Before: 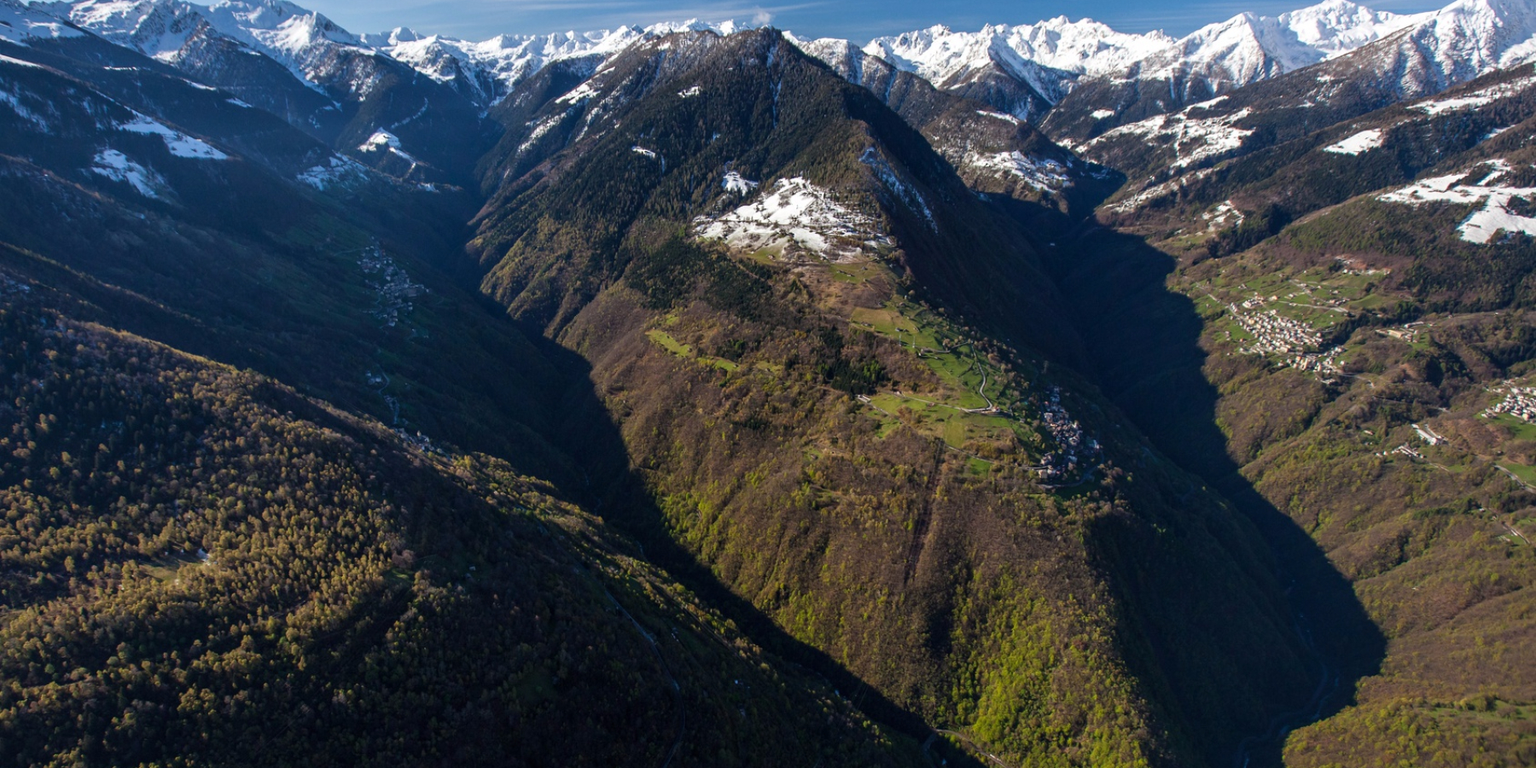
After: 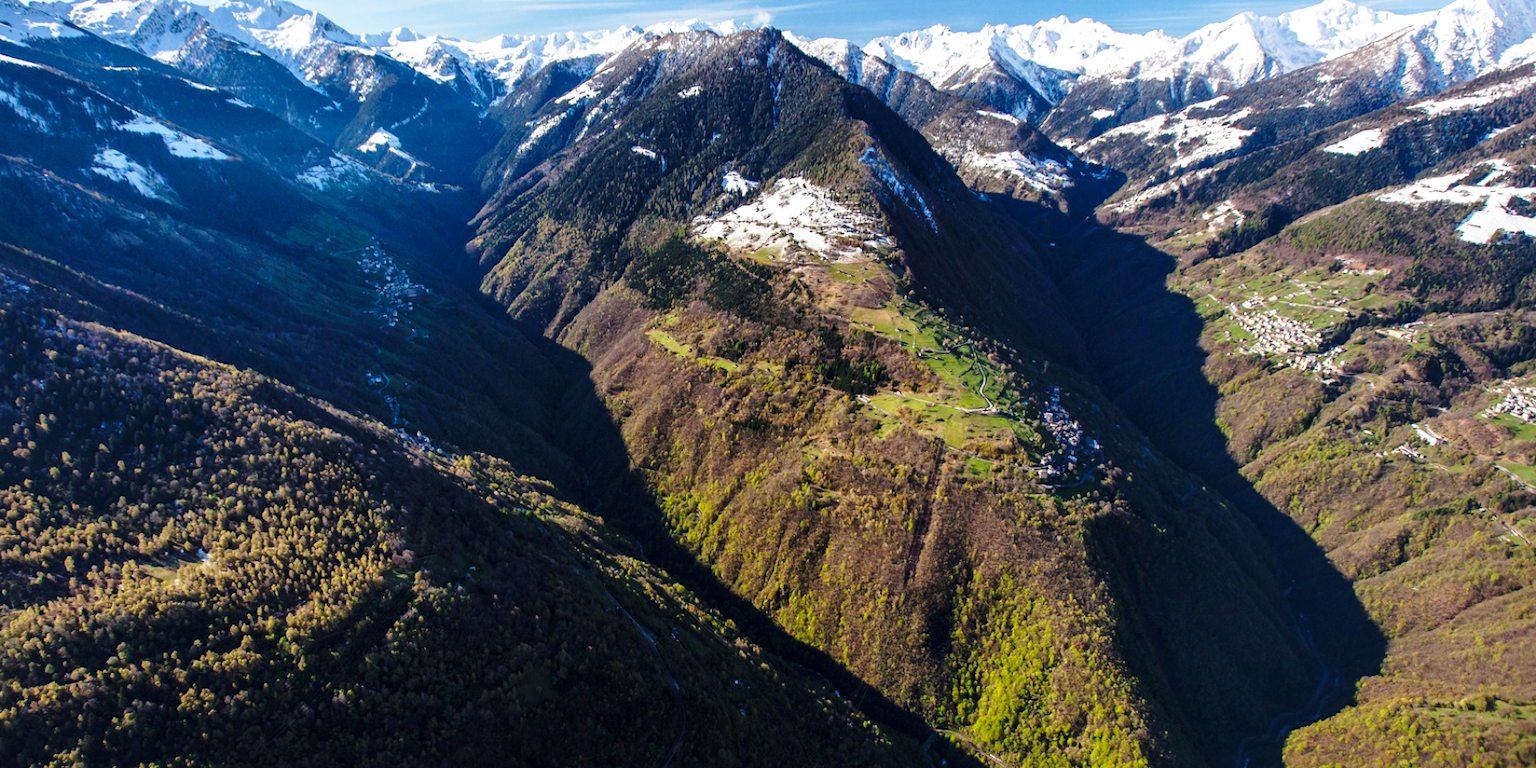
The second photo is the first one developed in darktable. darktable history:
local contrast: mode bilateral grid, contrast 21, coarseness 51, detail 119%, midtone range 0.2
base curve: curves: ch0 [(0, 0) (0.028, 0.03) (0.121, 0.232) (0.46, 0.748) (0.859, 0.968) (1, 1)], preserve colors none
exposure: exposure 0.201 EV, compensate highlight preservation false
